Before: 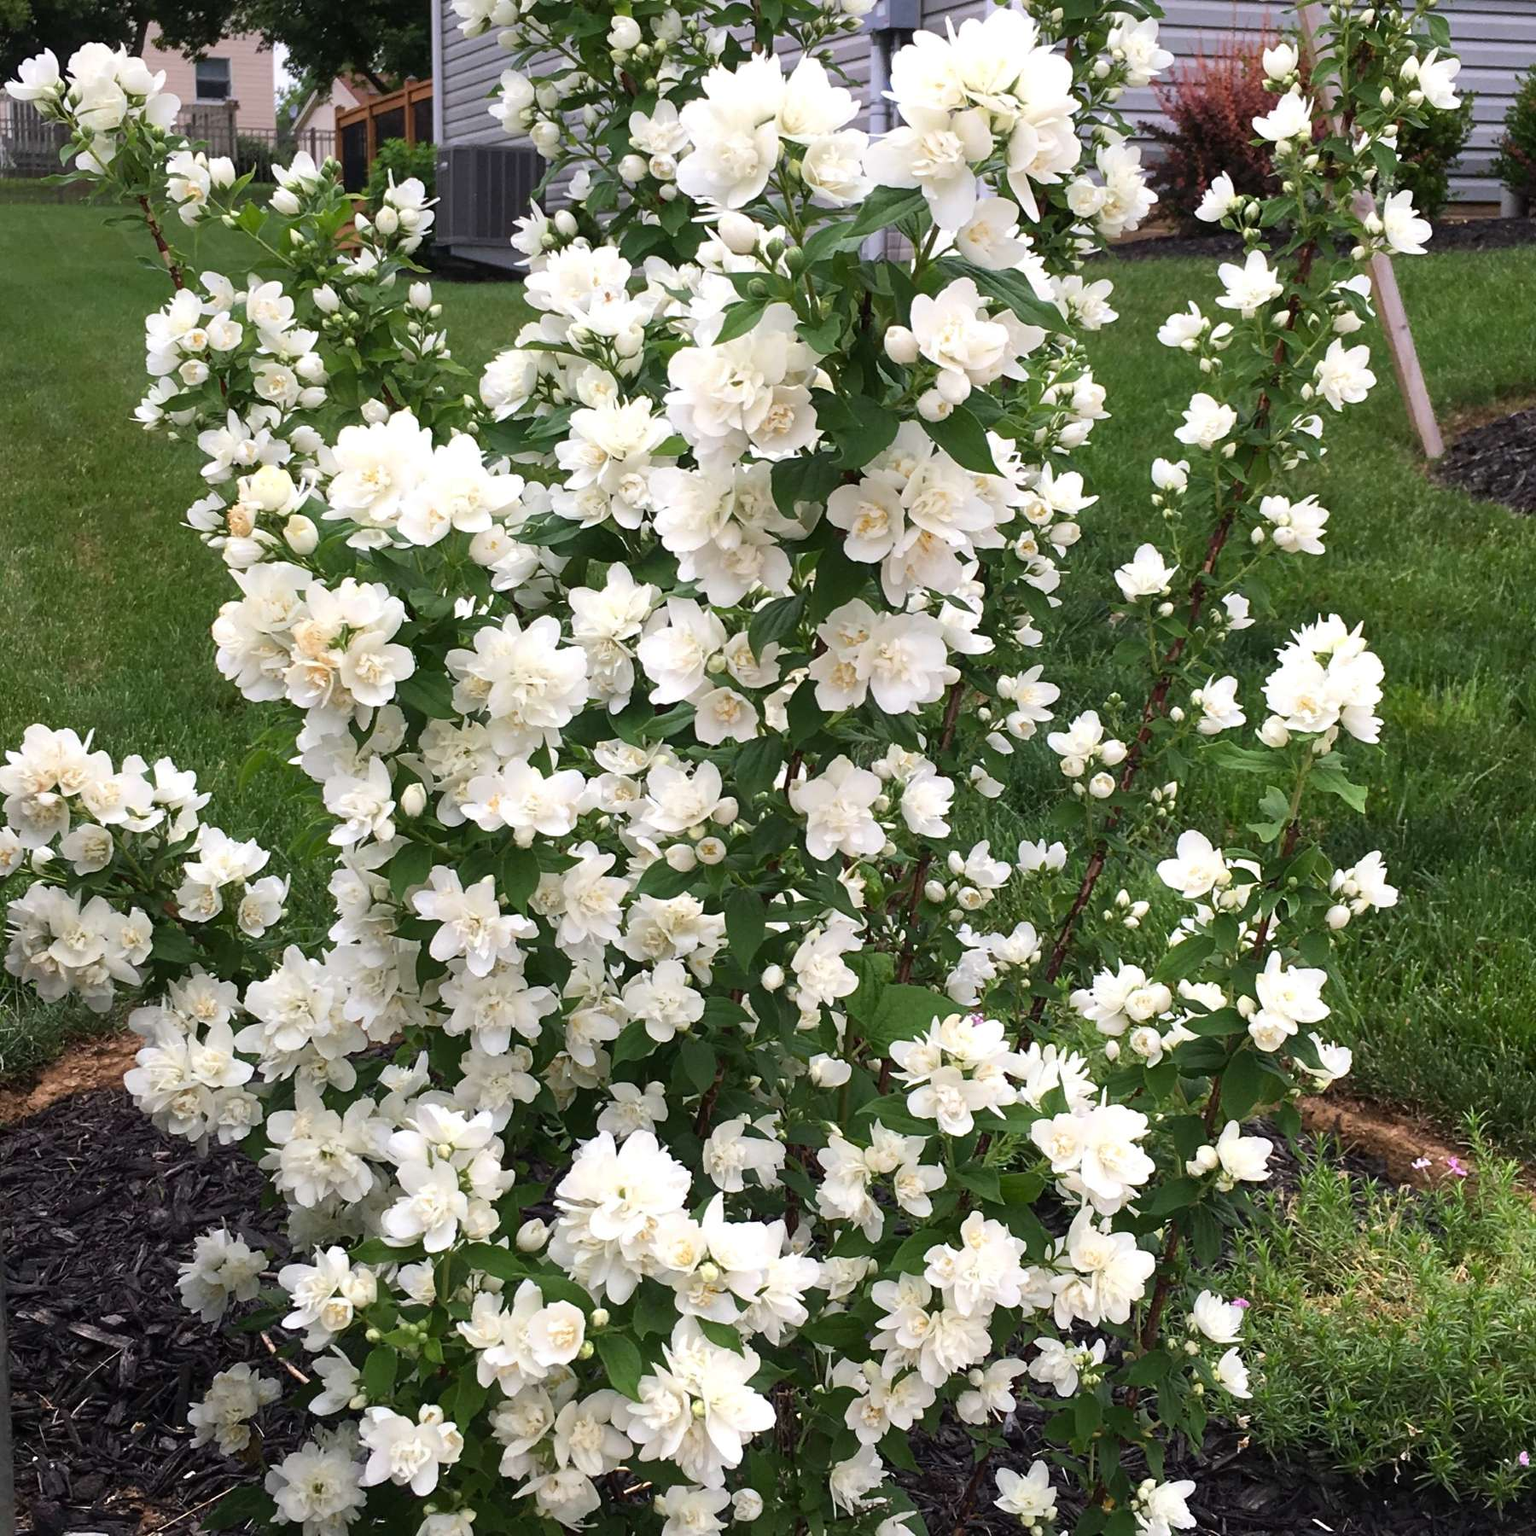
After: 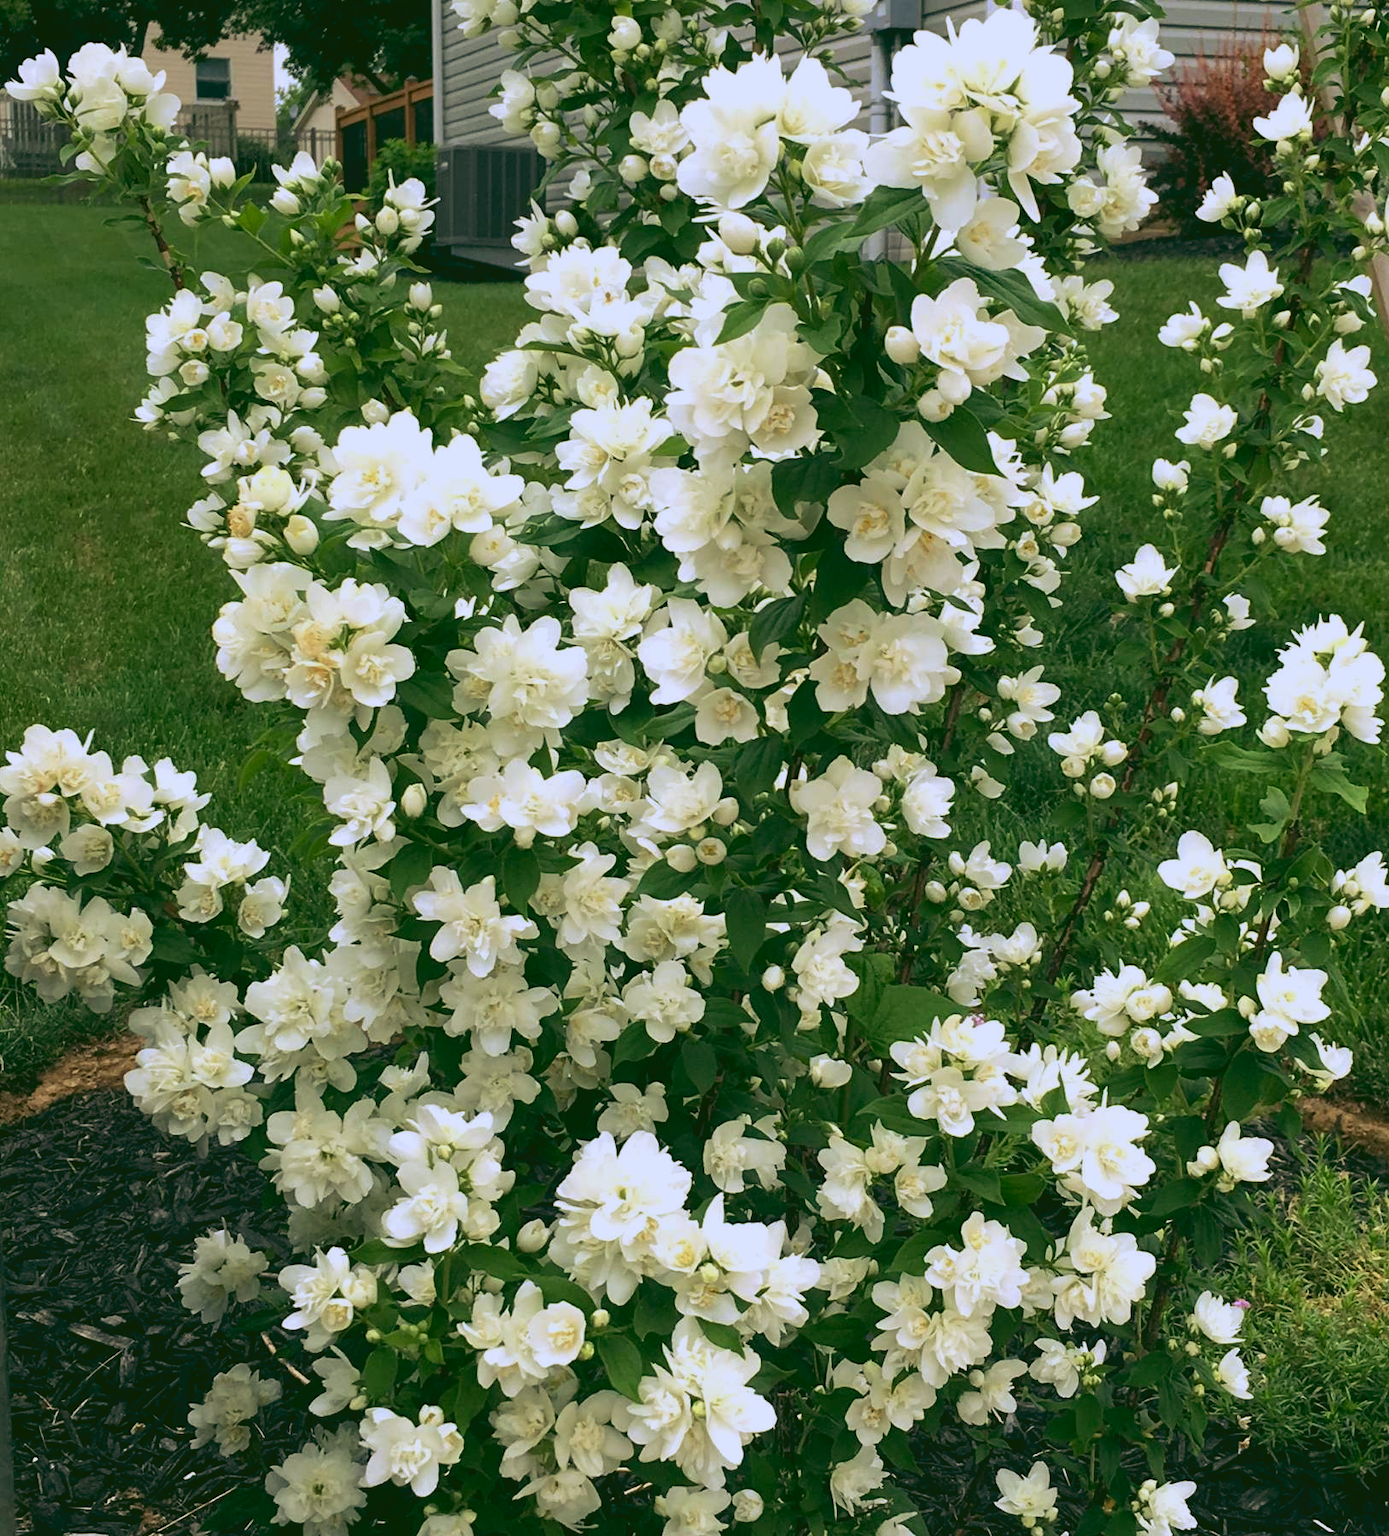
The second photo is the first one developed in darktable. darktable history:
rgb curve: curves: ch0 [(0.123, 0.061) (0.995, 0.887)]; ch1 [(0.06, 0.116) (1, 0.906)]; ch2 [(0, 0) (0.824, 0.69) (1, 1)], mode RGB, independent channels, compensate middle gray true
crop: right 9.509%, bottom 0.031%
